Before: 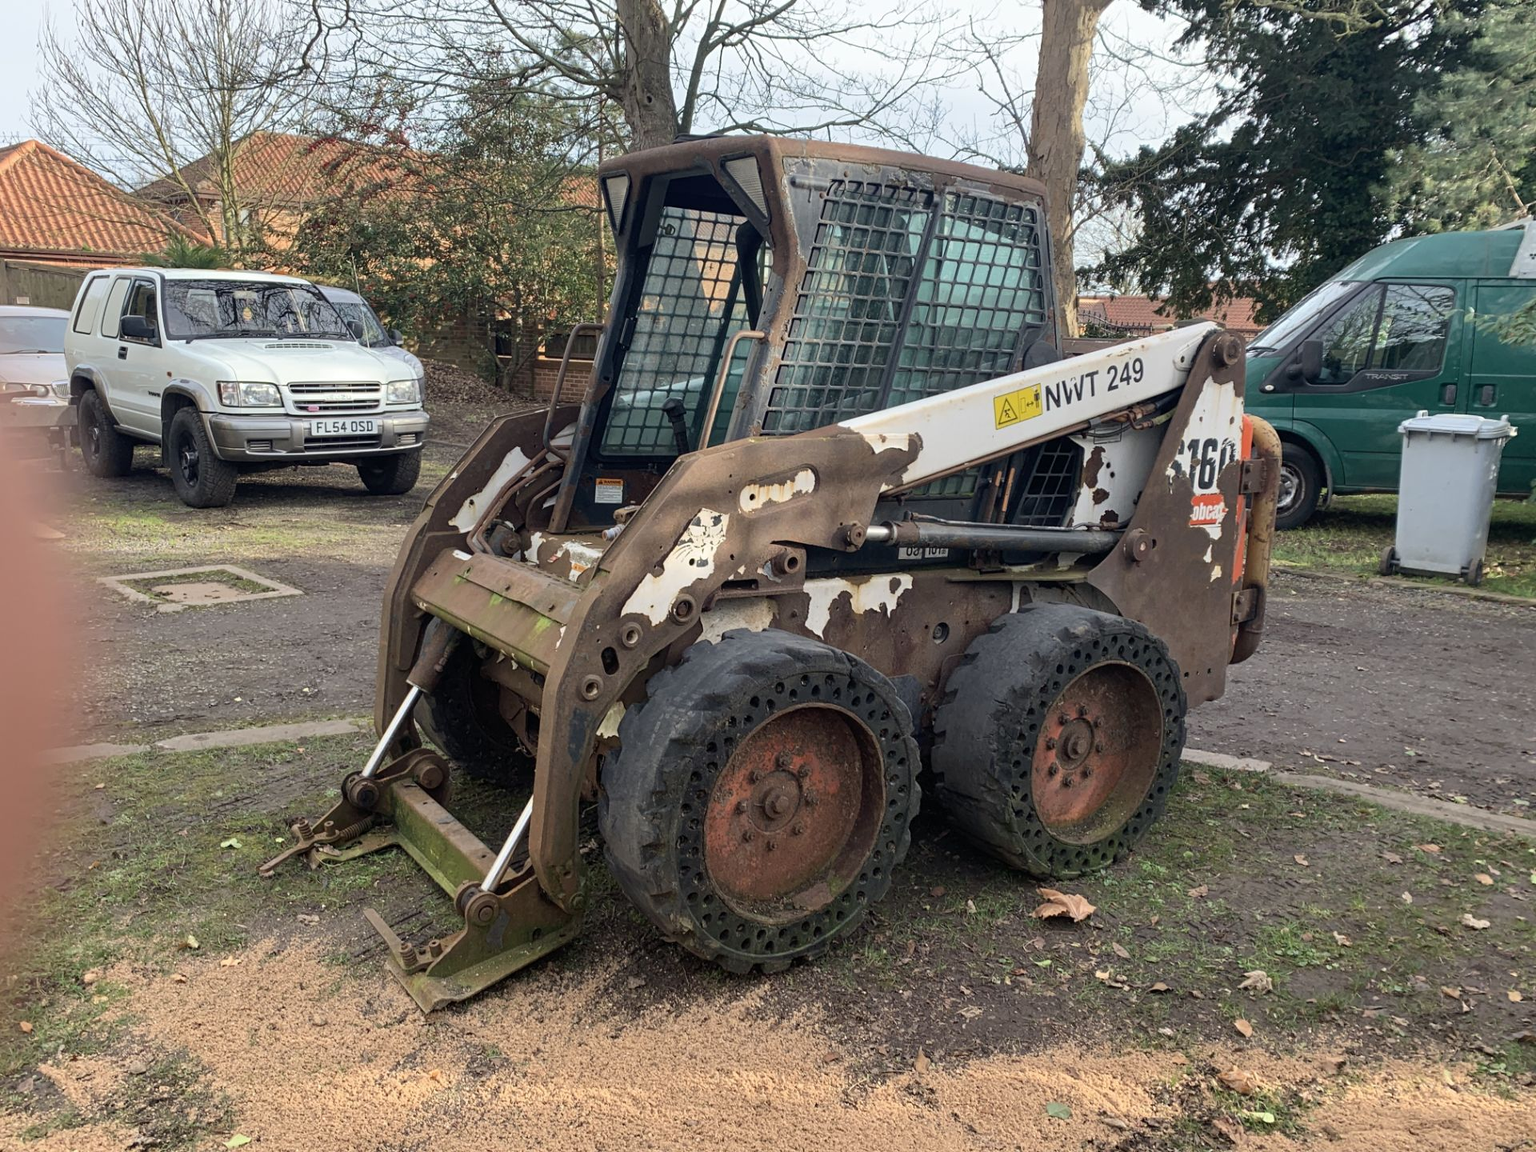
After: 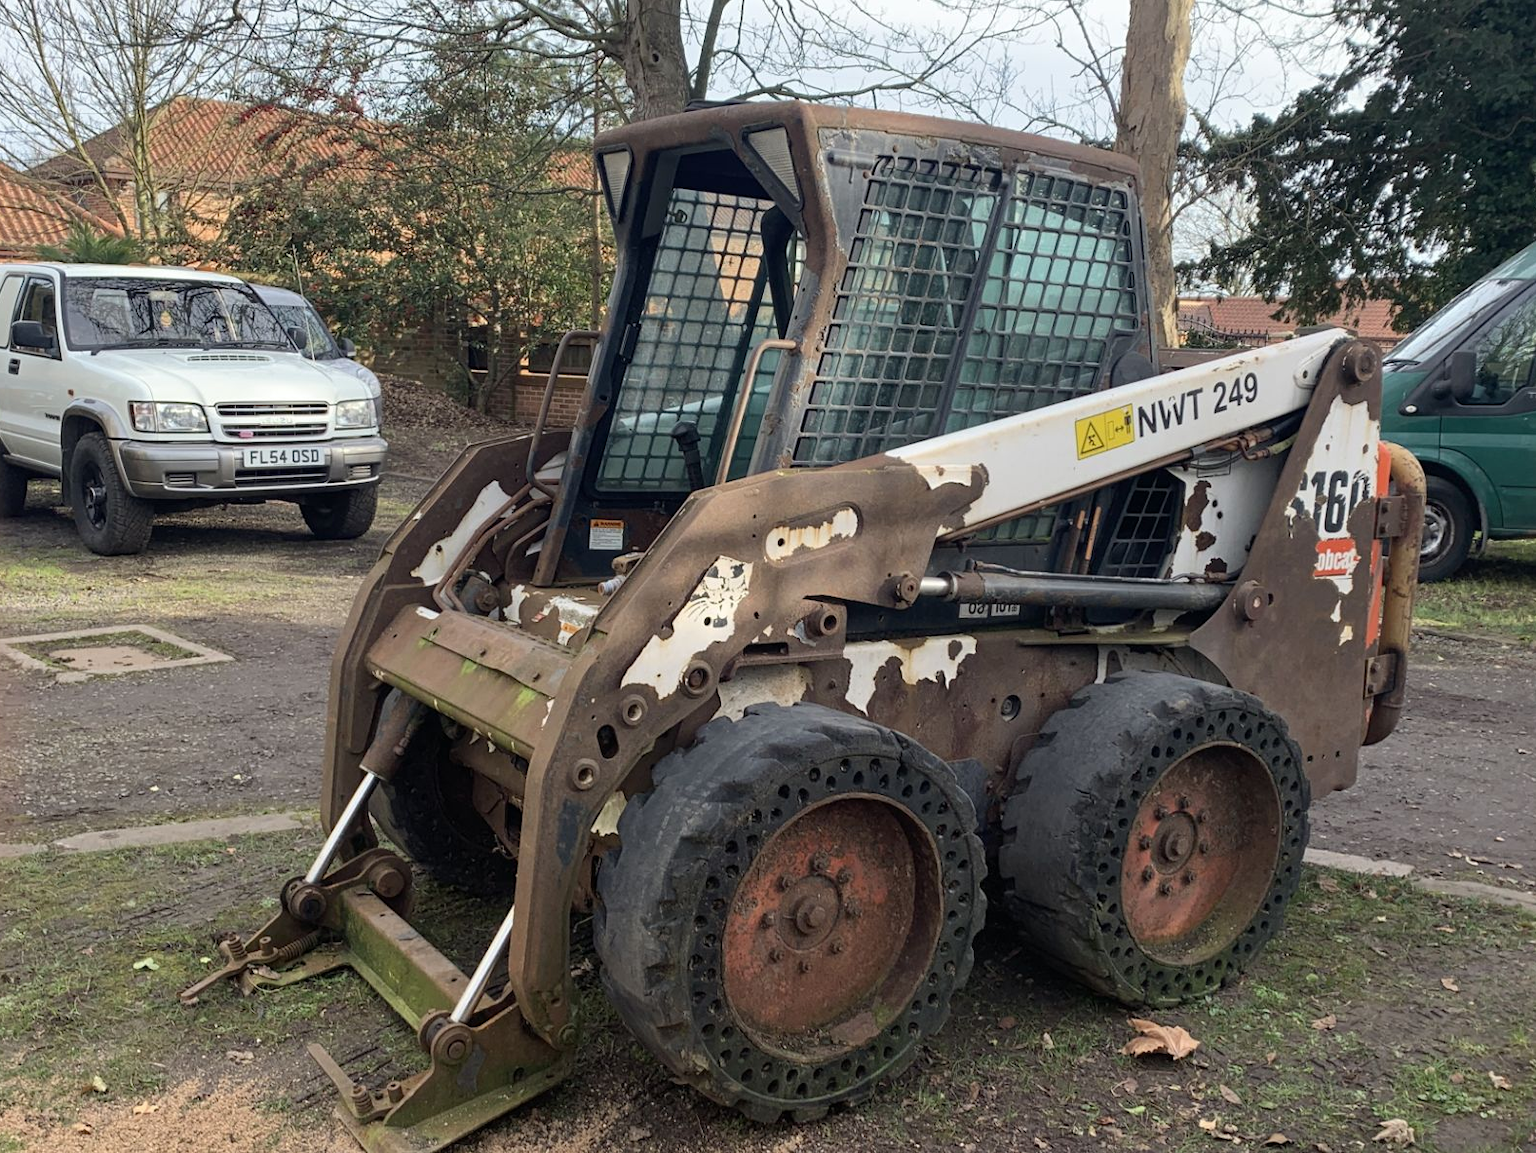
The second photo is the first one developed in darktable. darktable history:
crop and rotate: left 7.242%, top 4.521%, right 10.633%, bottom 13.24%
